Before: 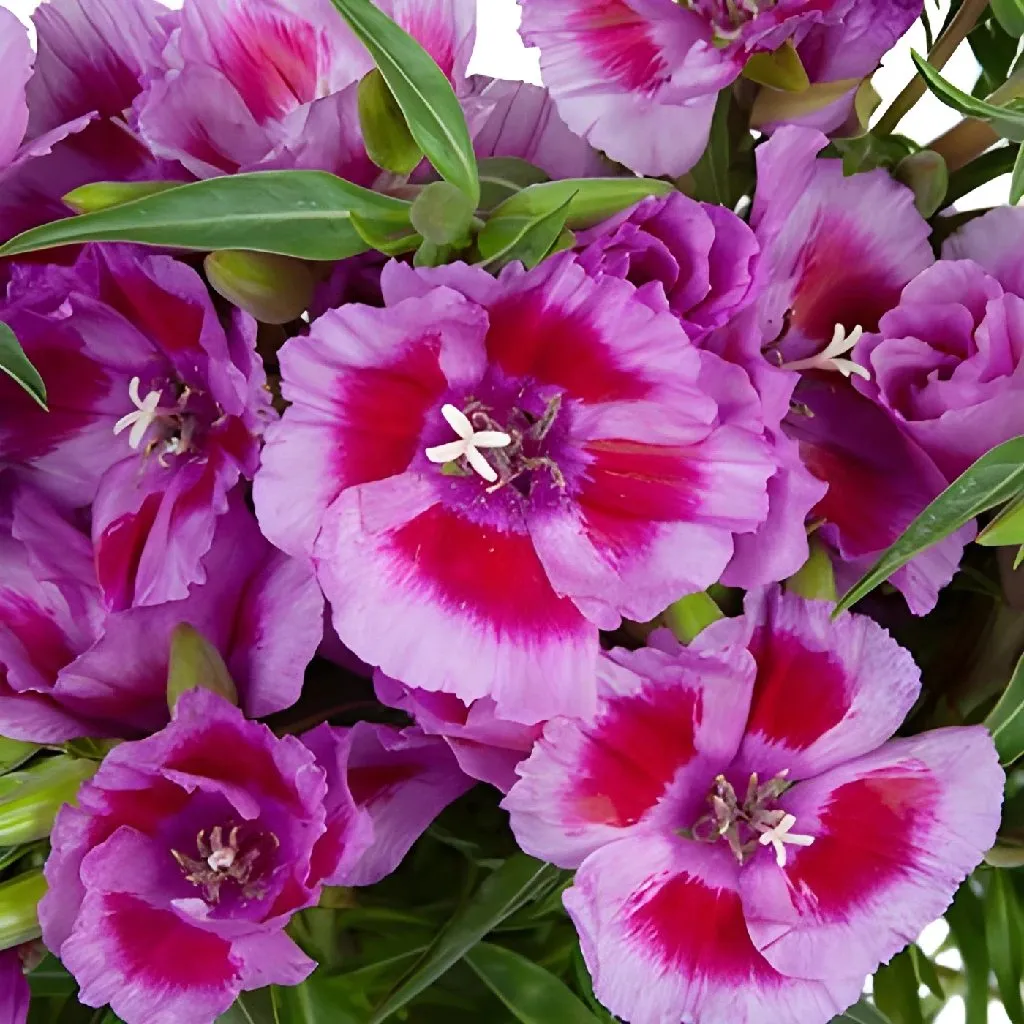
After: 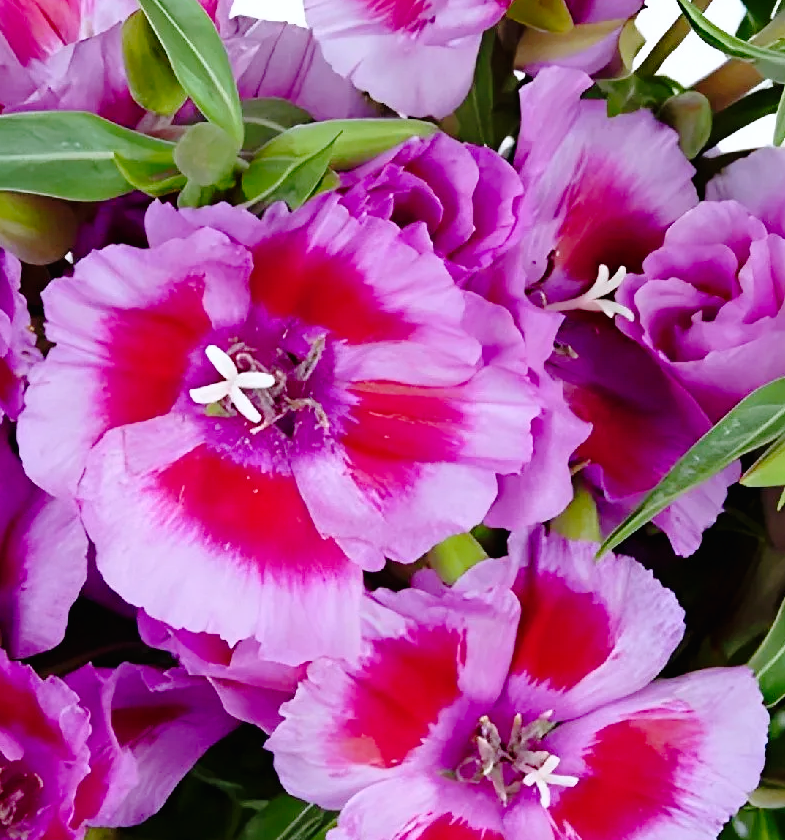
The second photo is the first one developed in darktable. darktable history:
tone curve: curves: ch0 [(0, 0) (0.003, 0.01) (0.011, 0.01) (0.025, 0.011) (0.044, 0.019) (0.069, 0.032) (0.1, 0.054) (0.136, 0.088) (0.177, 0.138) (0.224, 0.214) (0.277, 0.297) (0.335, 0.391) (0.399, 0.469) (0.468, 0.551) (0.543, 0.622) (0.623, 0.699) (0.709, 0.775) (0.801, 0.85) (0.898, 0.929) (1, 1)], preserve colors none
crop: left 23.095%, top 5.827%, bottom 11.854%
color calibration: illuminant as shot in camera, x 0.358, y 0.373, temperature 4628.91 K
